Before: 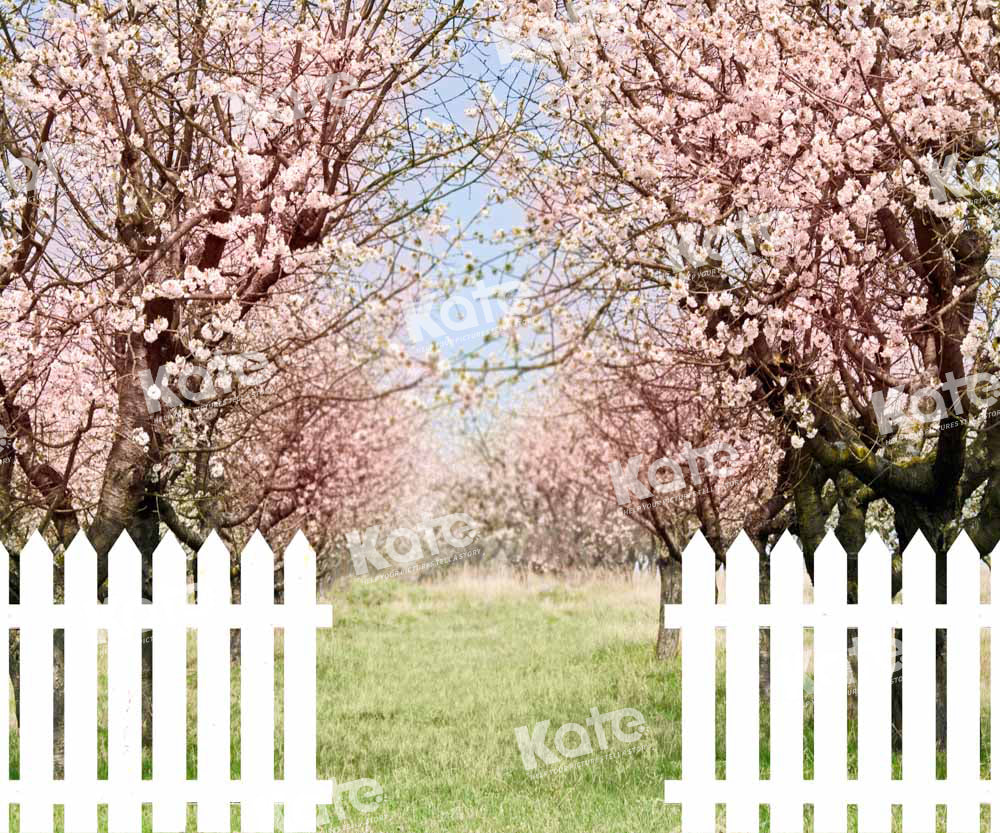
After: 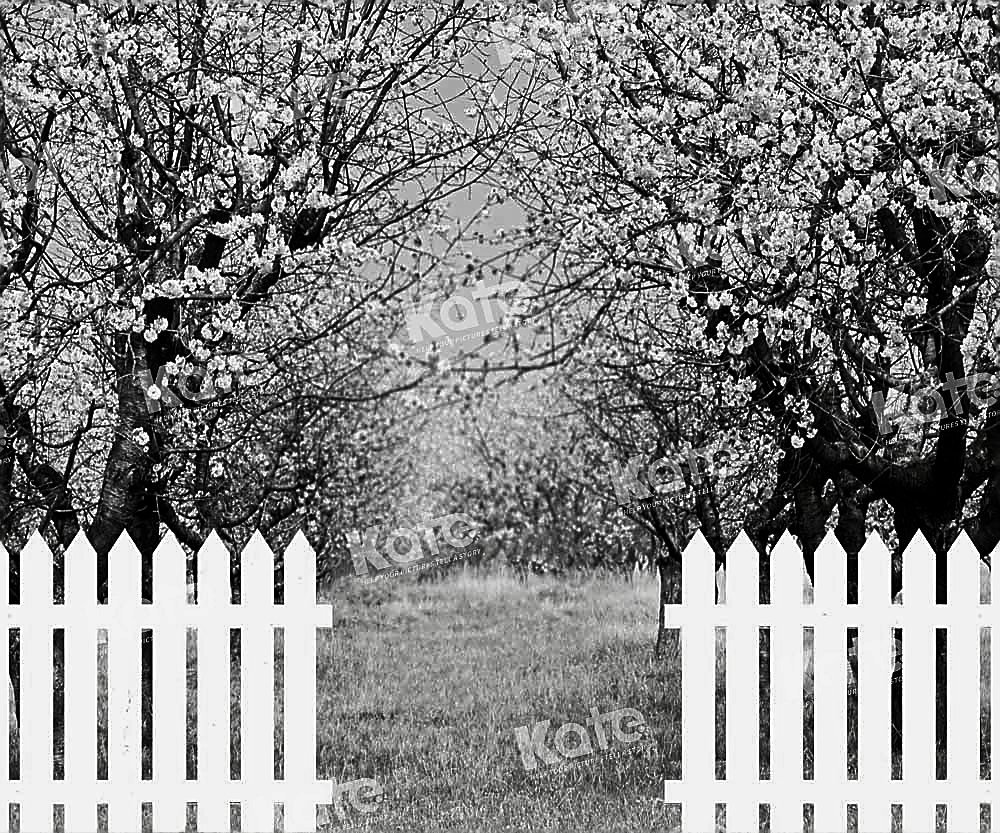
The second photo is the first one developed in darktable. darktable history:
sharpen: radius 1.398, amount 1.248, threshold 0.654
contrast brightness saturation: contrast -0.039, brightness -0.574, saturation -0.991
